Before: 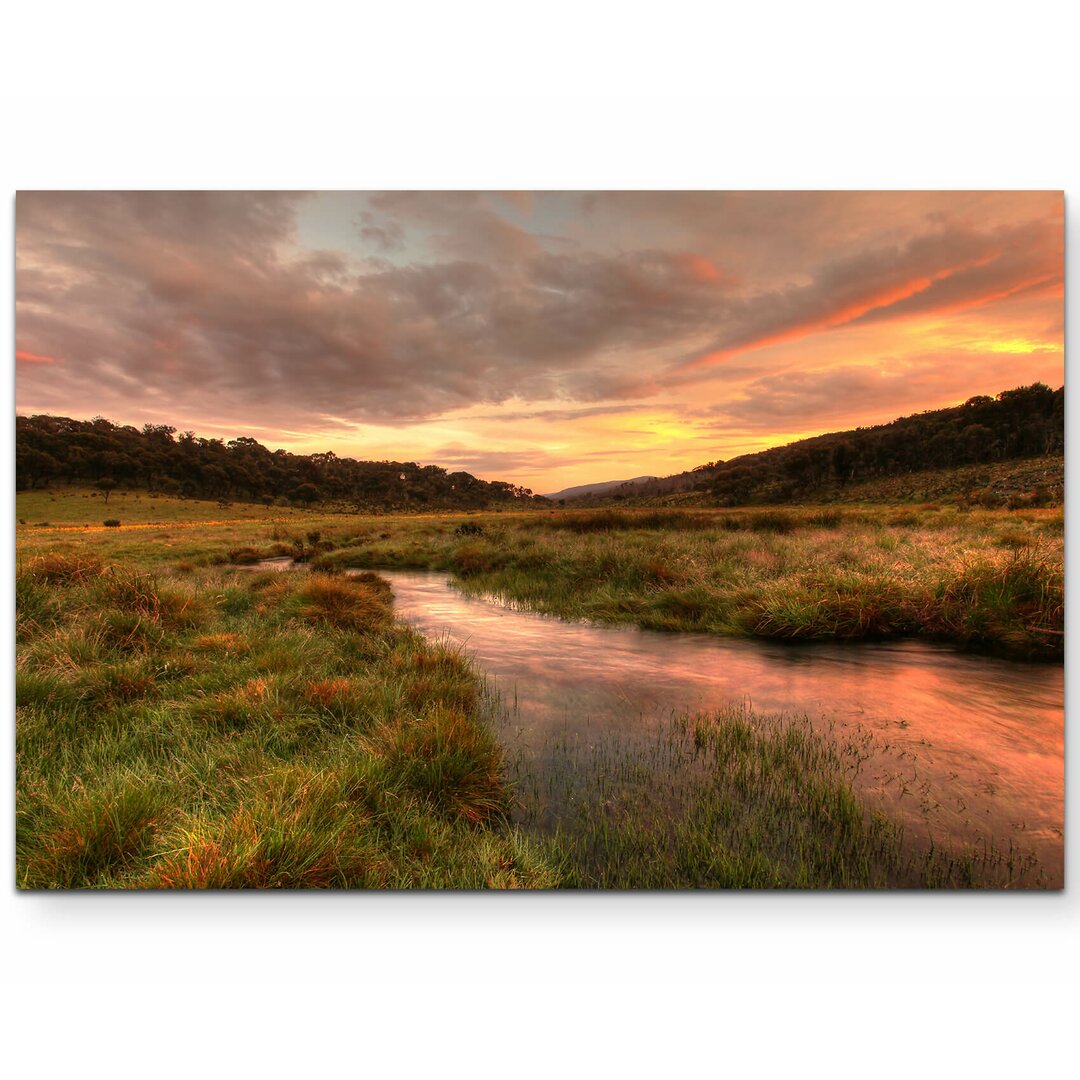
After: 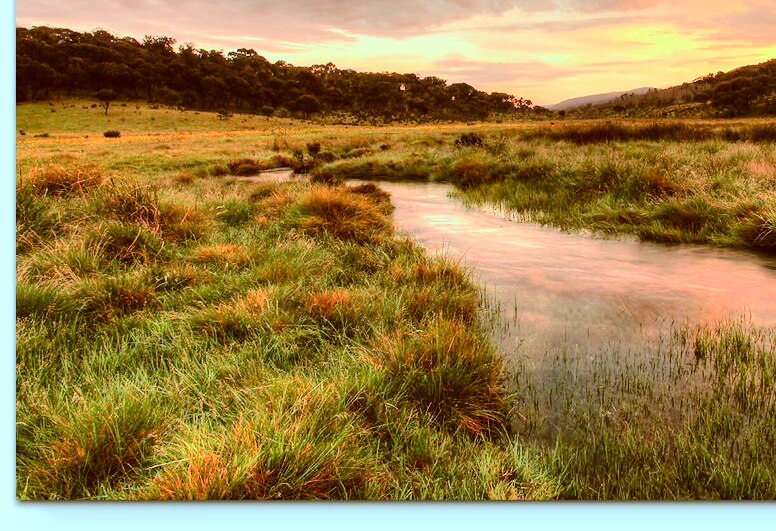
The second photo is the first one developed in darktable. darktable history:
tone equalizer: -7 EV 0.154 EV, -6 EV 0.595 EV, -5 EV 1.14 EV, -4 EV 1.34 EV, -3 EV 1.17 EV, -2 EV 0.6 EV, -1 EV 0.164 EV, edges refinement/feathering 500, mask exposure compensation -1.57 EV, preserve details no
shadows and highlights: shadows 2.86, highlights -17.19, soften with gaussian
crop: top 36.098%, right 28.082%, bottom 14.672%
color correction: highlights a* -14.44, highlights b* -16.78, shadows a* 10.71, shadows b* 29.64
